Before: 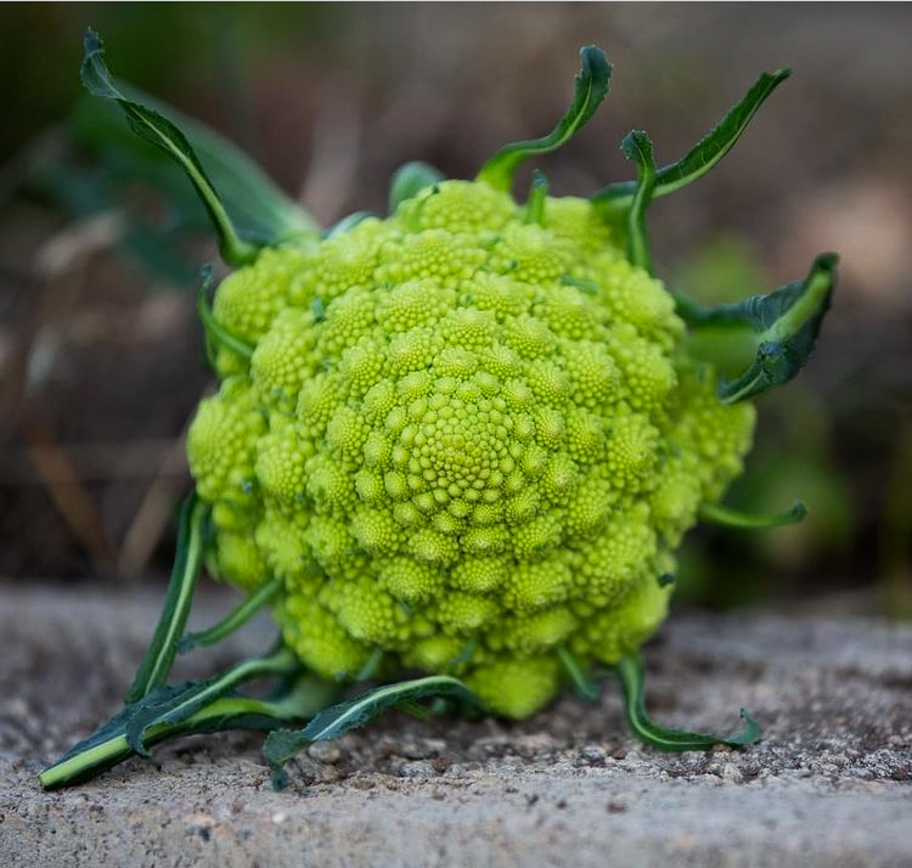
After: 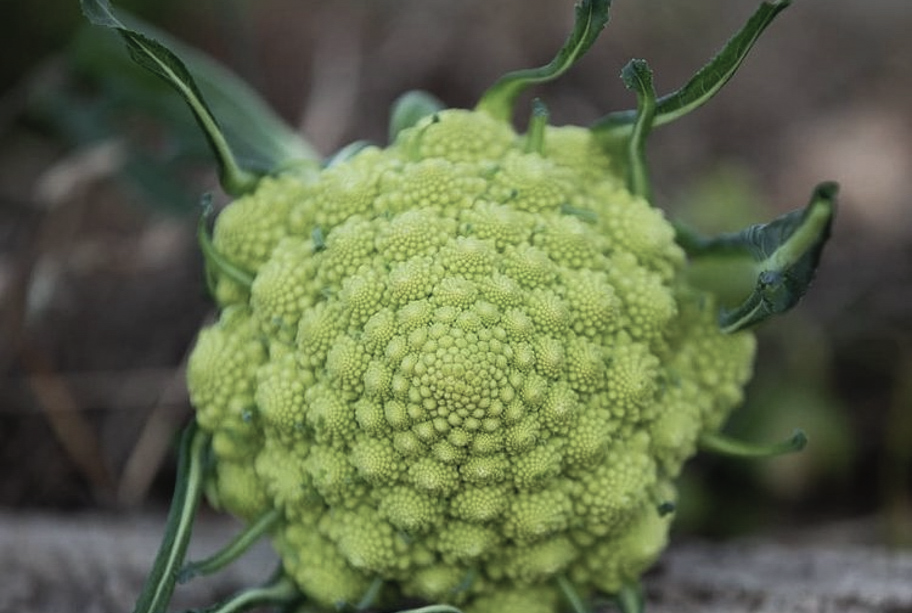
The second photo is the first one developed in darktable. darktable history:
contrast brightness saturation: contrast -0.05, saturation -0.41
crop and rotate: top 8.293%, bottom 20.996%
